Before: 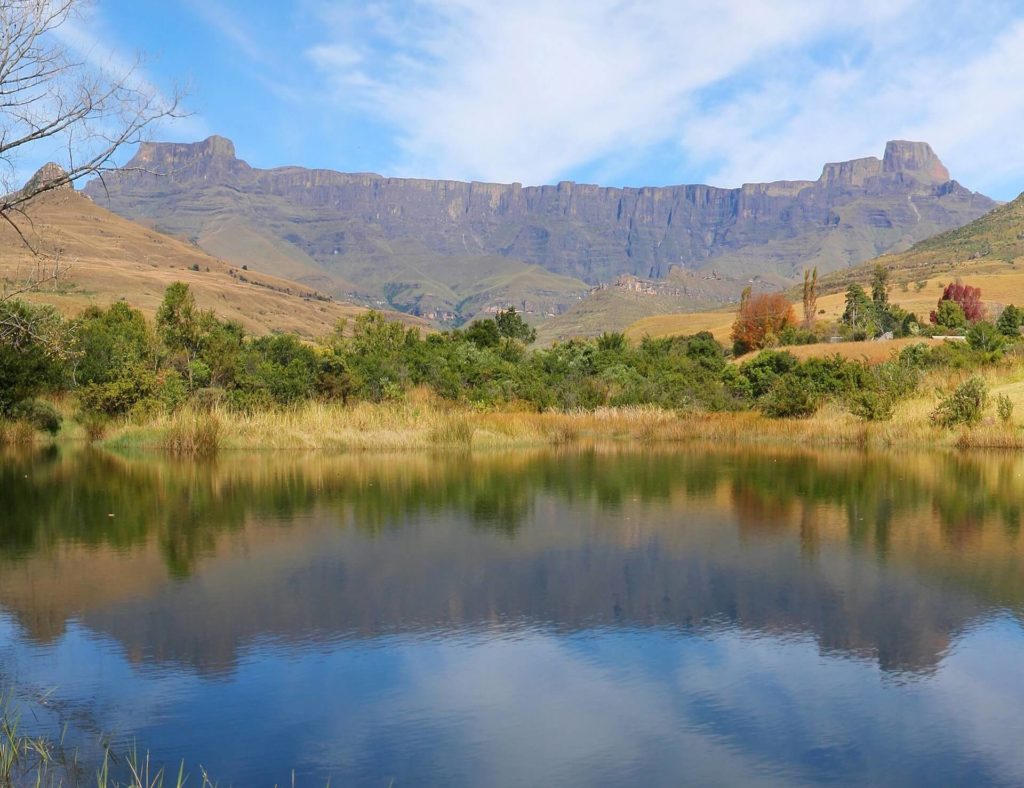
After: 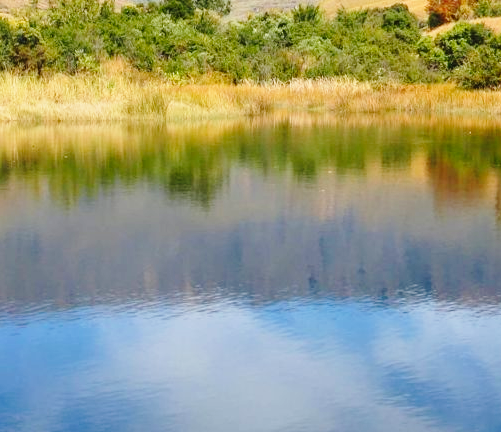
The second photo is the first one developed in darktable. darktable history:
crop: left 29.804%, top 41.666%, right 21.179%, bottom 3.486%
base curve: curves: ch0 [(0, 0) (0.028, 0.03) (0.121, 0.232) (0.46, 0.748) (0.859, 0.968) (1, 1)], preserve colors none
